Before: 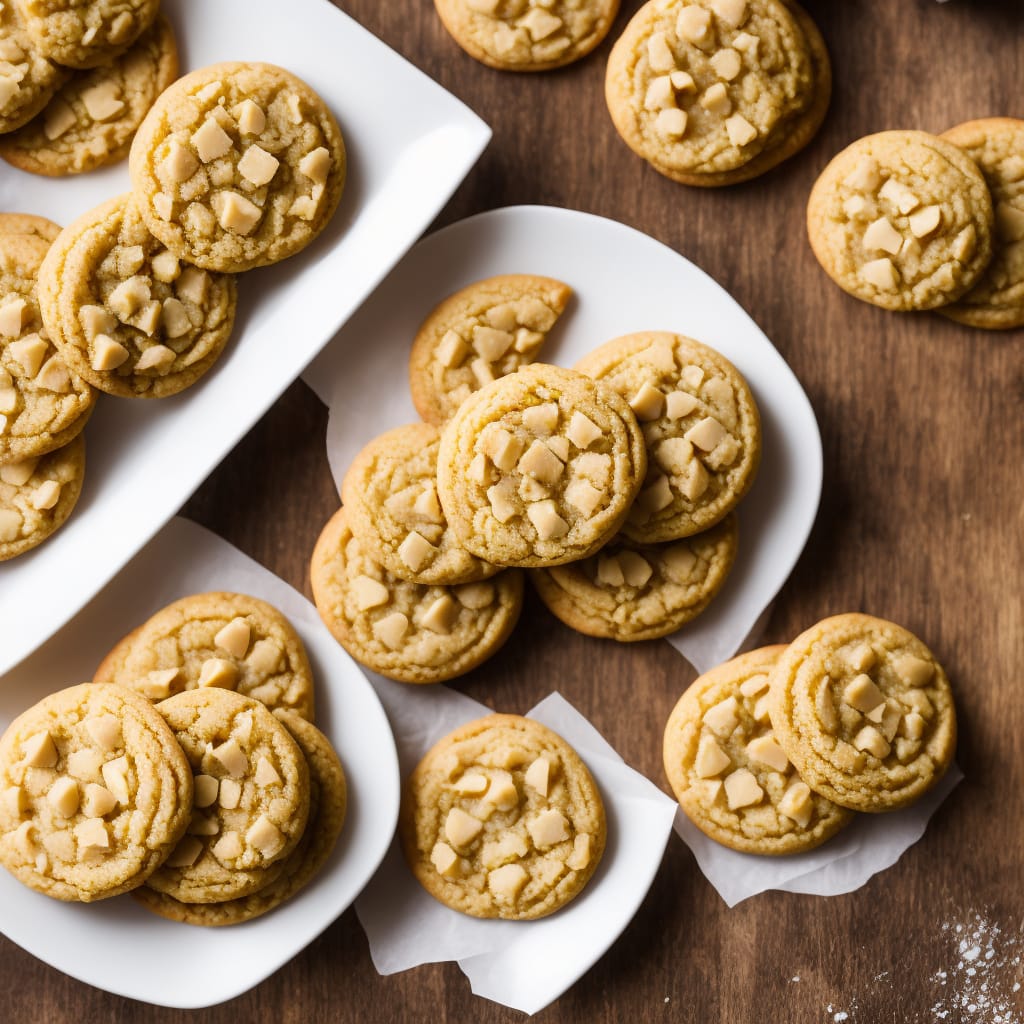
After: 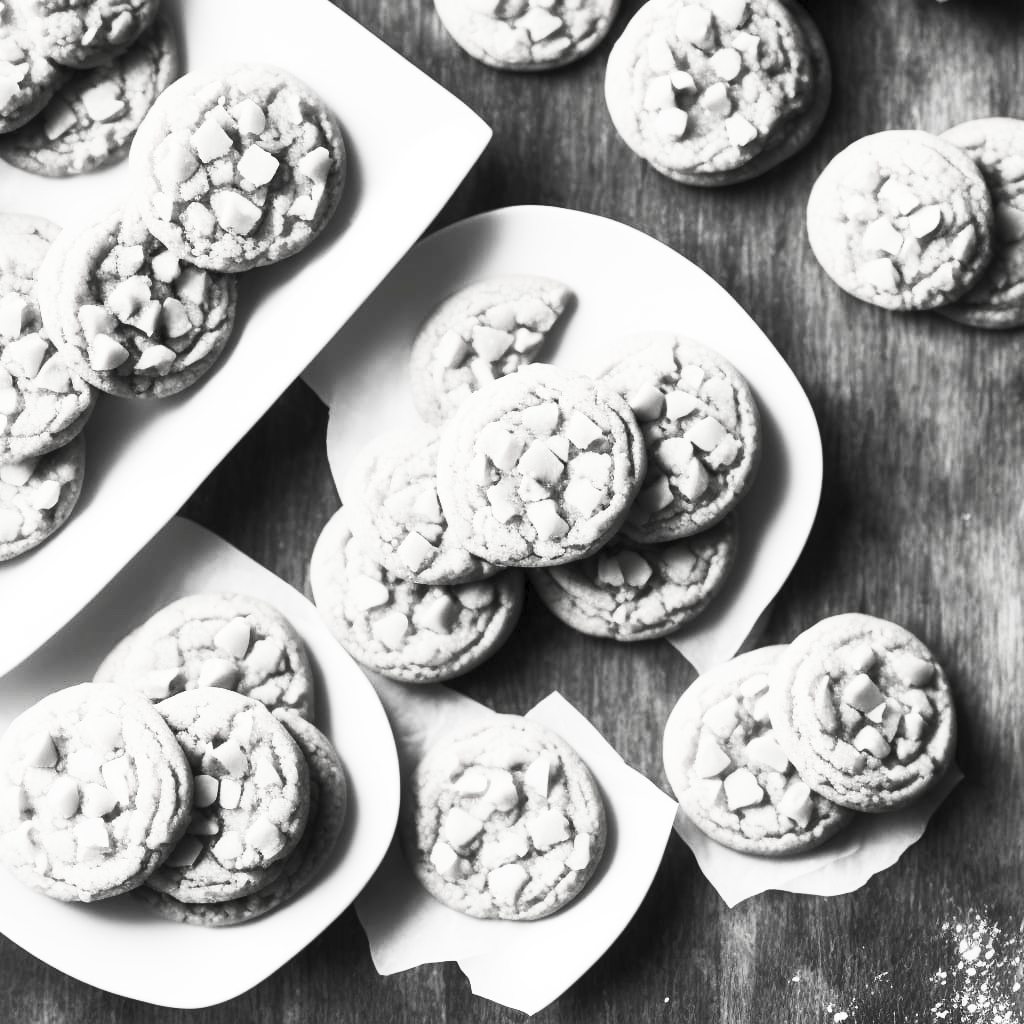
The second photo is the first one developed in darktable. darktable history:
contrast brightness saturation: contrast 0.544, brightness 0.466, saturation -0.989
exposure: black level correction 0.001, compensate exposure bias true, compensate highlight preservation false
